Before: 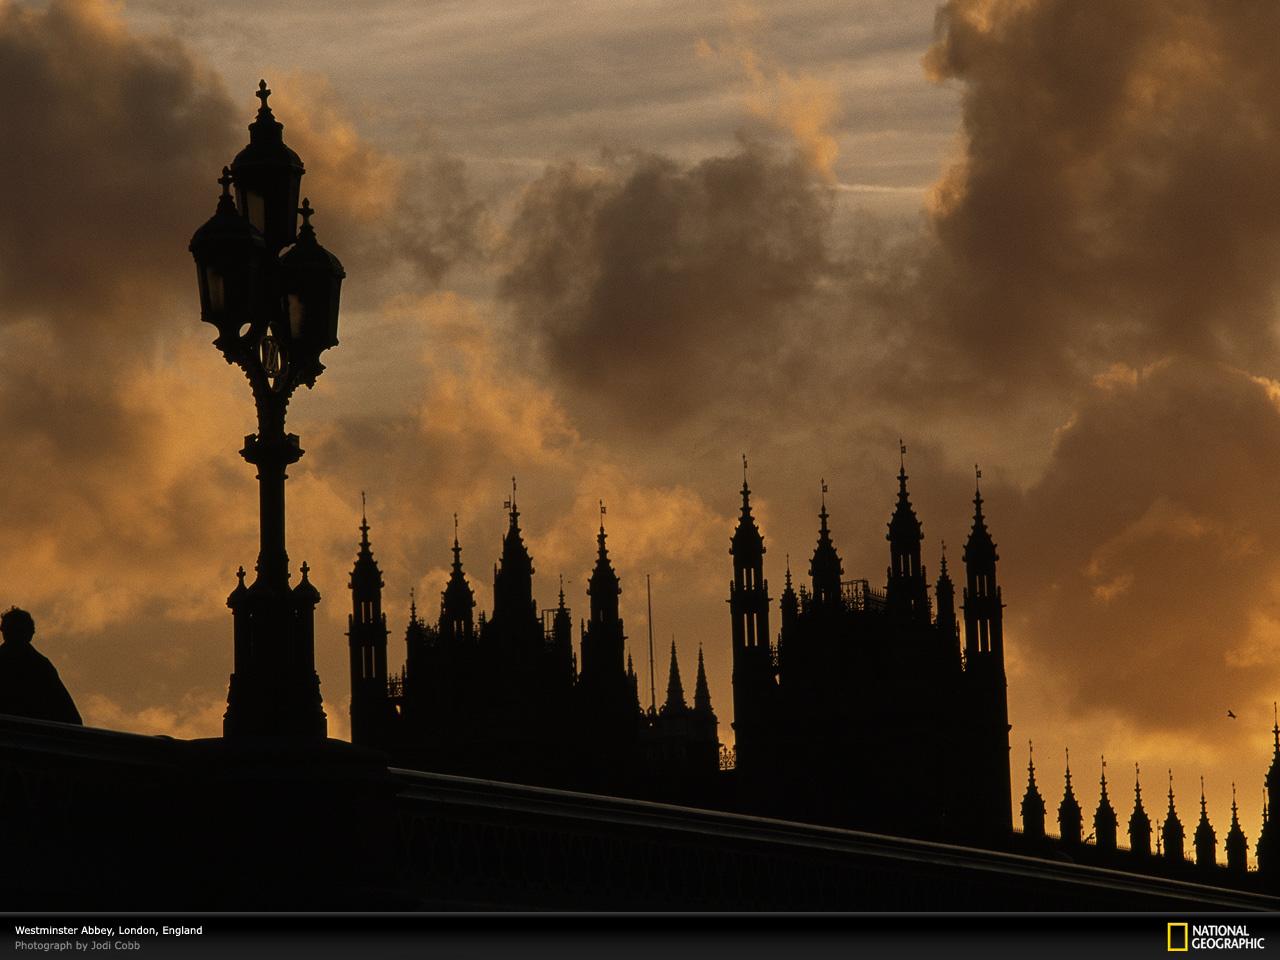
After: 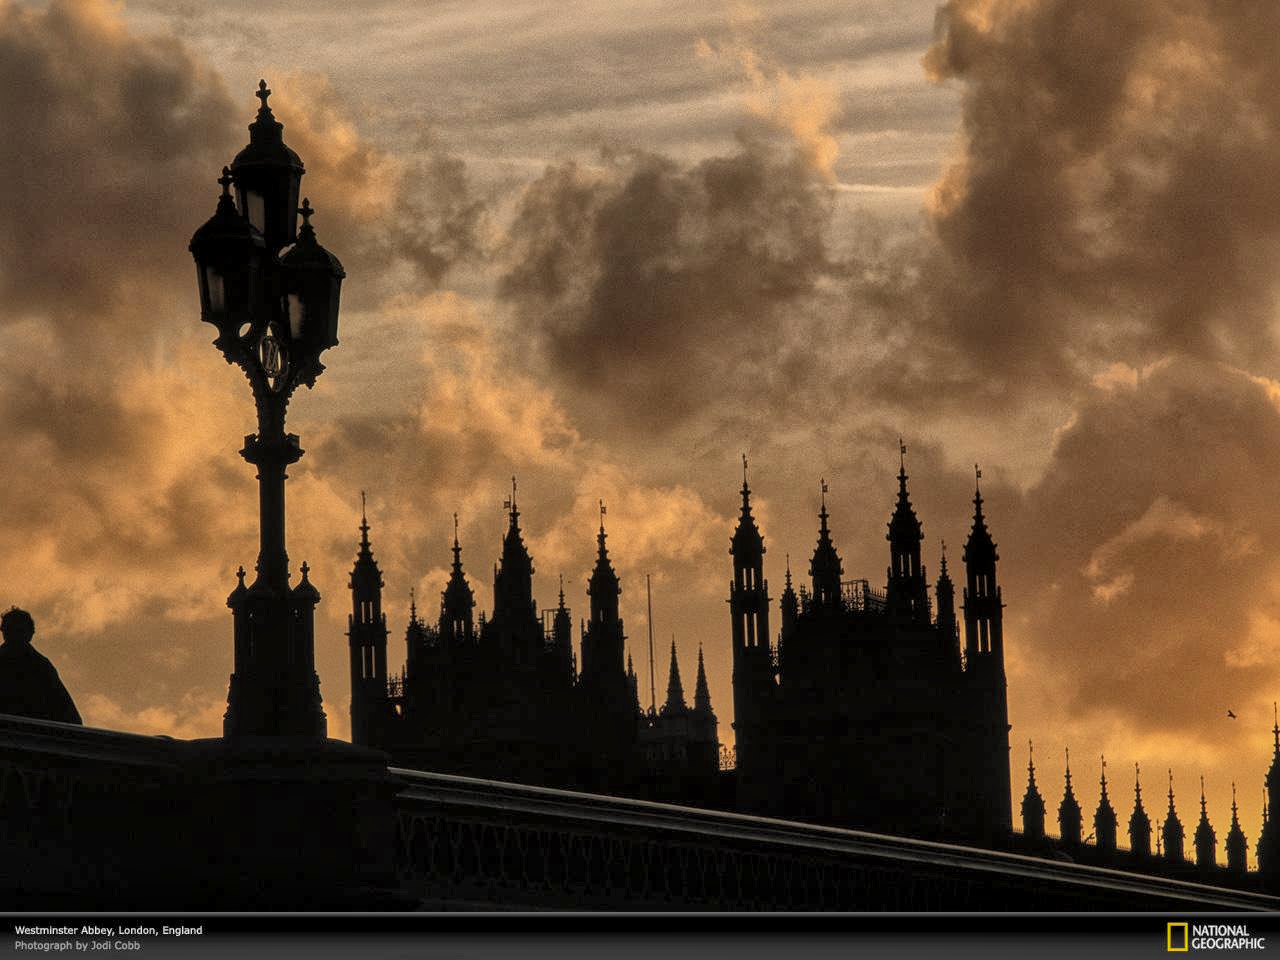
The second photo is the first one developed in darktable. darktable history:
global tonemap: drago (1, 100), detail 1
shadows and highlights: shadows 40, highlights -60
local contrast: on, module defaults
